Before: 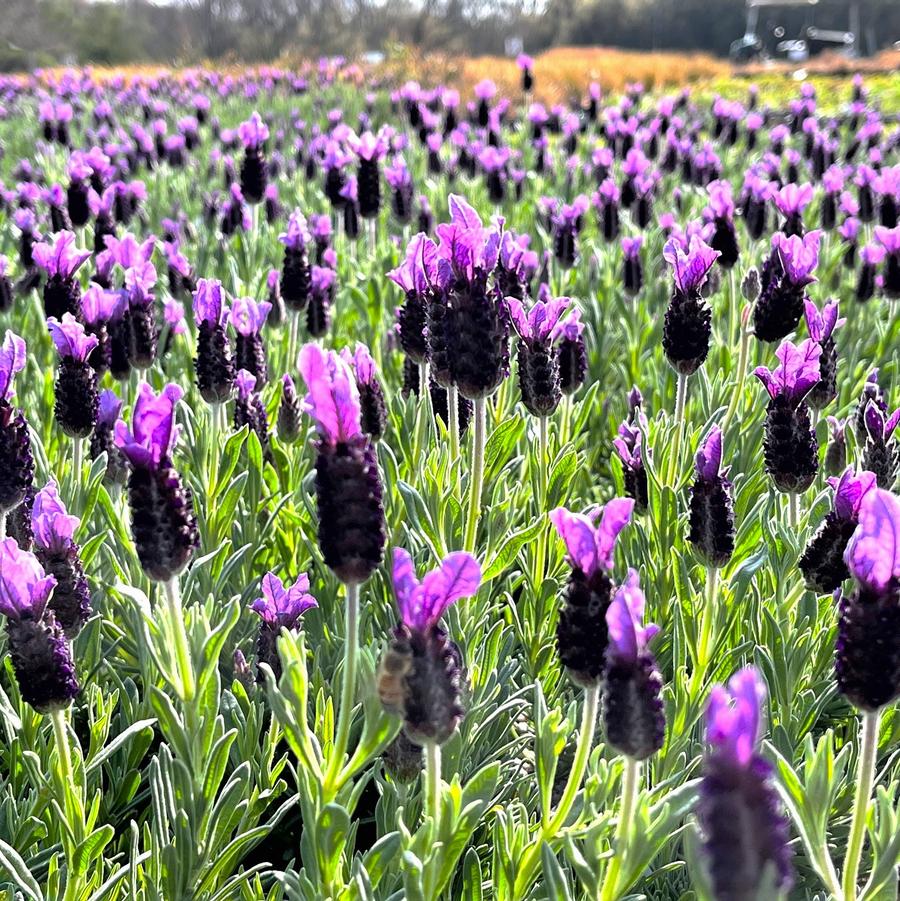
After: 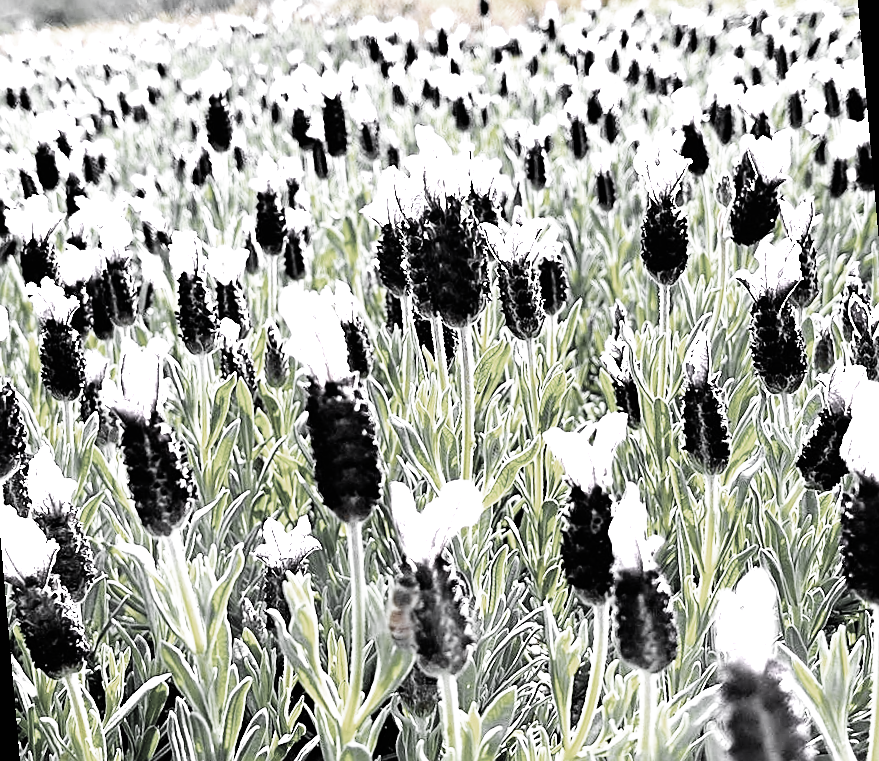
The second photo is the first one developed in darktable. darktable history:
color zones: curves: ch0 [(0, 0.613) (0.01, 0.613) (0.245, 0.448) (0.498, 0.529) (0.642, 0.665) (0.879, 0.777) (0.99, 0.613)]; ch1 [(0, 0.035) (0.121, 0.189) (0.259, 0.197) (0.415, 0.061) (0.589, 0.022) (0.732, 0.022) (0.857, 0.026) (0.991, 0.053)]
exposure: exposure -0.064 EV, compensate highlight preservation false
rotate and perspective: rotation -5°, crop left 0.05, crop right 0.952, crop top 0.11, crop bottom 0.89
white balance: red 0.967, blue 1.119, emerald 0.756
sharpen: on, module defaults
base curve: curves: ch0 [(0, 0) (0.007, 0.004) (0.027, 0.03) (0.046, 0.07) (0.207, 0.54) (0.442, 0.872) (0.673, 0.972) (1, 1)], preserve colors none
